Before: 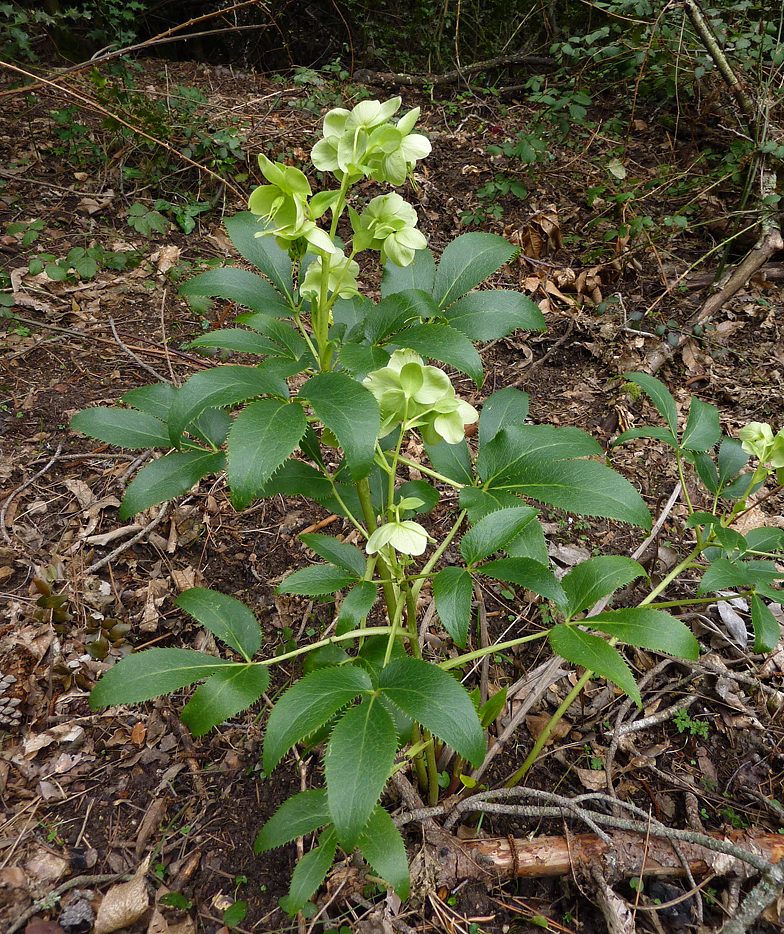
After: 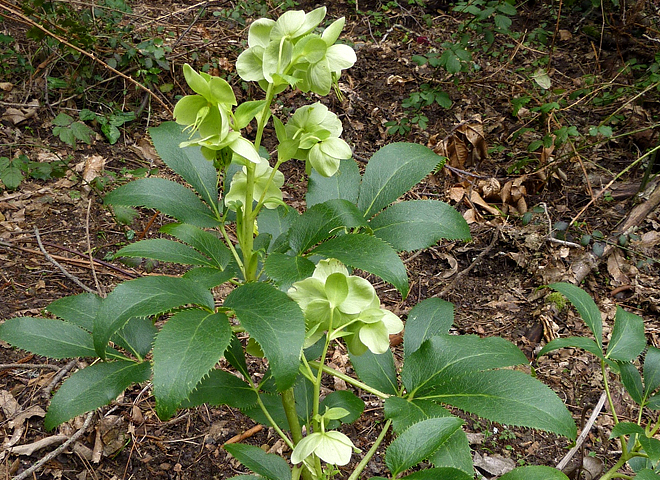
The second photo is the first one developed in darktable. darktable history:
crop and rotate: left 9.643%, top 9.722%, right 6.087%, bottom 38.845%
local contrast: highlights 105%, shadows 99%, detail 119%, midtone range 0.2
